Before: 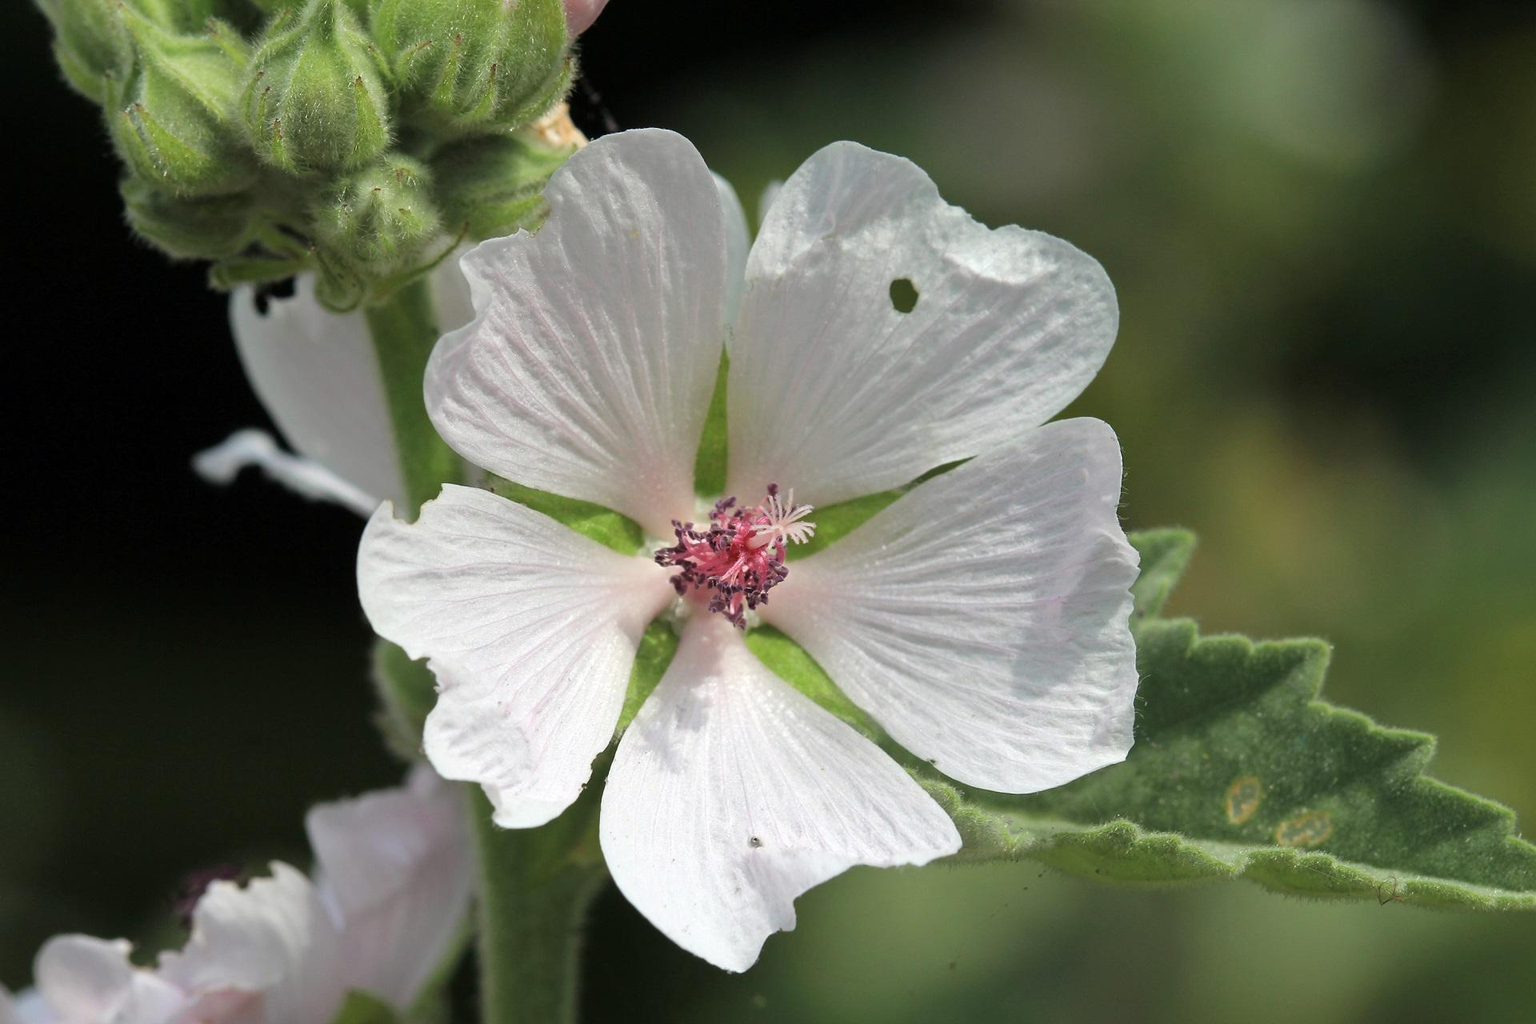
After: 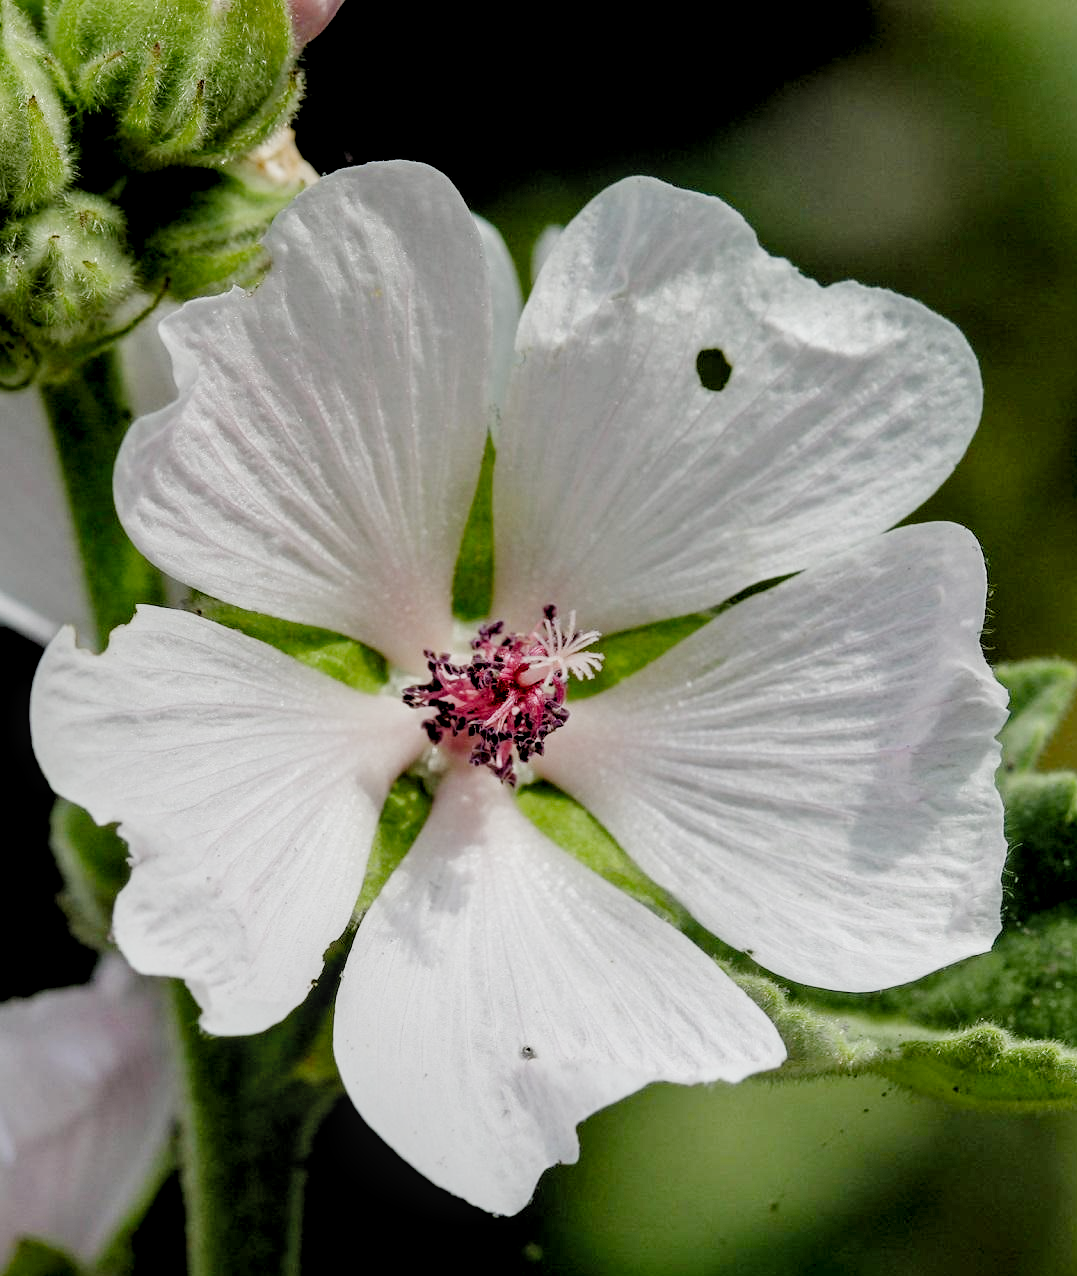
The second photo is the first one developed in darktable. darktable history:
local contrast: highlights 59%, detail 145%
crop: left 21.674%, right 22.086%
filmic rgb: black relative exposure -2.85 EV, white relative exposure 4.56 EV, hardness 1.77, contrast 1.25, preserve chrominance no, color science v5 (2021)
